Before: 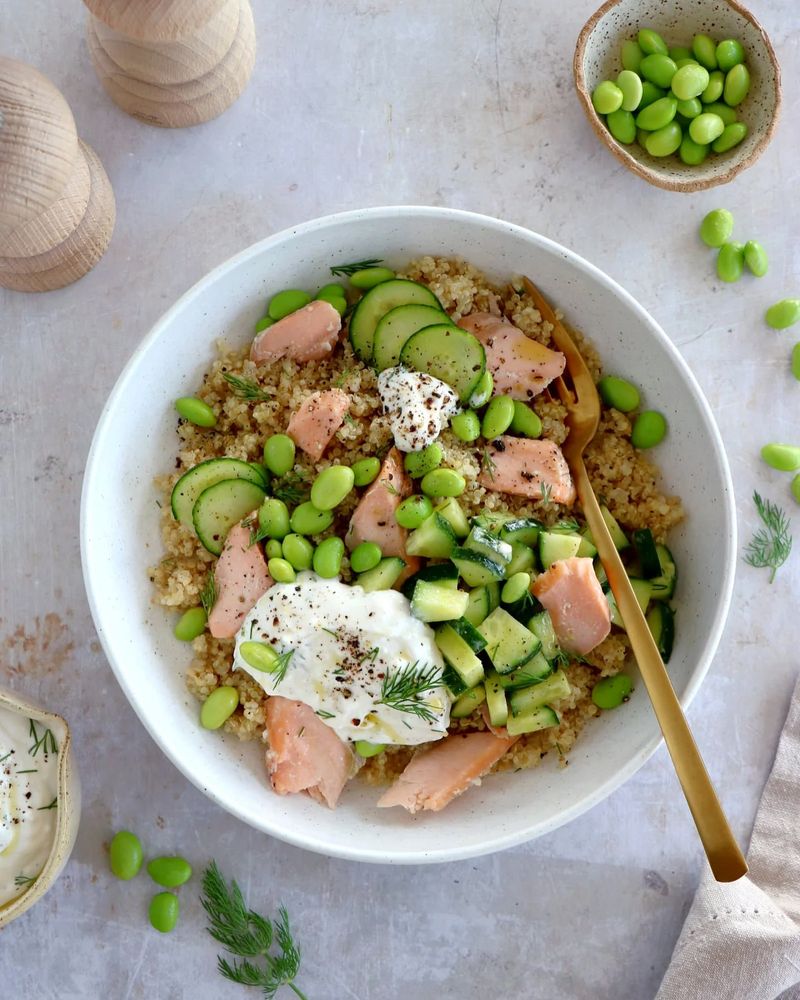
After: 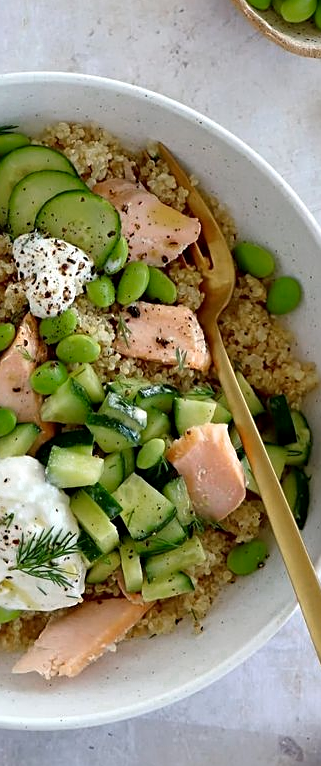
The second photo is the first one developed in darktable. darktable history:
exposure: black level correction 0.002, compensate highlight preservation false
crop: left 45.645%, top 13.454%, right 14.177%, bottom 9.924%
color zones: curves: ch0 [(0, 0.558) (0.143, 0.548) (0.286, 0.447) (0.429, 0.259) (0.571, 0.5) (0.714, 0.5) (0.857, 0.593) (1, 0.558)]; ch1 [(0, 0.543) (0.01, 0.544) (0.12, 0.492) (0.248, 0.458) (0.5, 0.534) (0.748, 0.5) (0.99, 0.469) (1, 0.543)]; ch2 [(0, 0.507) (0.143, 0.522) (0.286, 0.505) (0.429, 0.5) (0.571, 0.5) (0.714, 0.5) (0.857, 0.5) (1, 0.507)]
sharpen: on, module defaults
